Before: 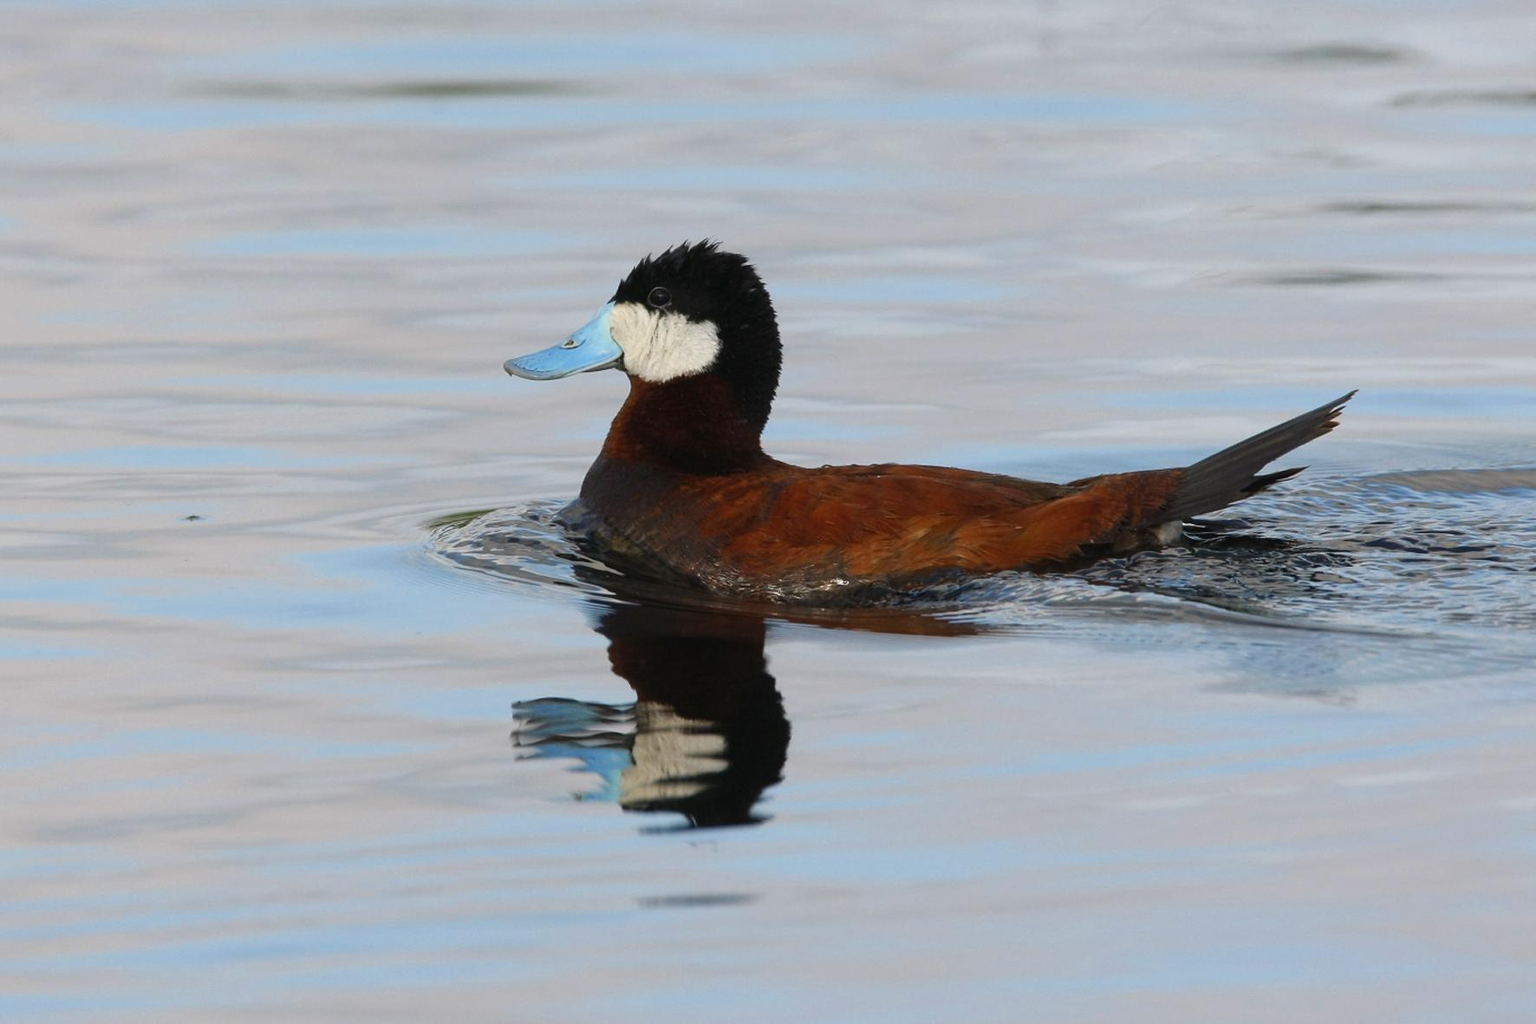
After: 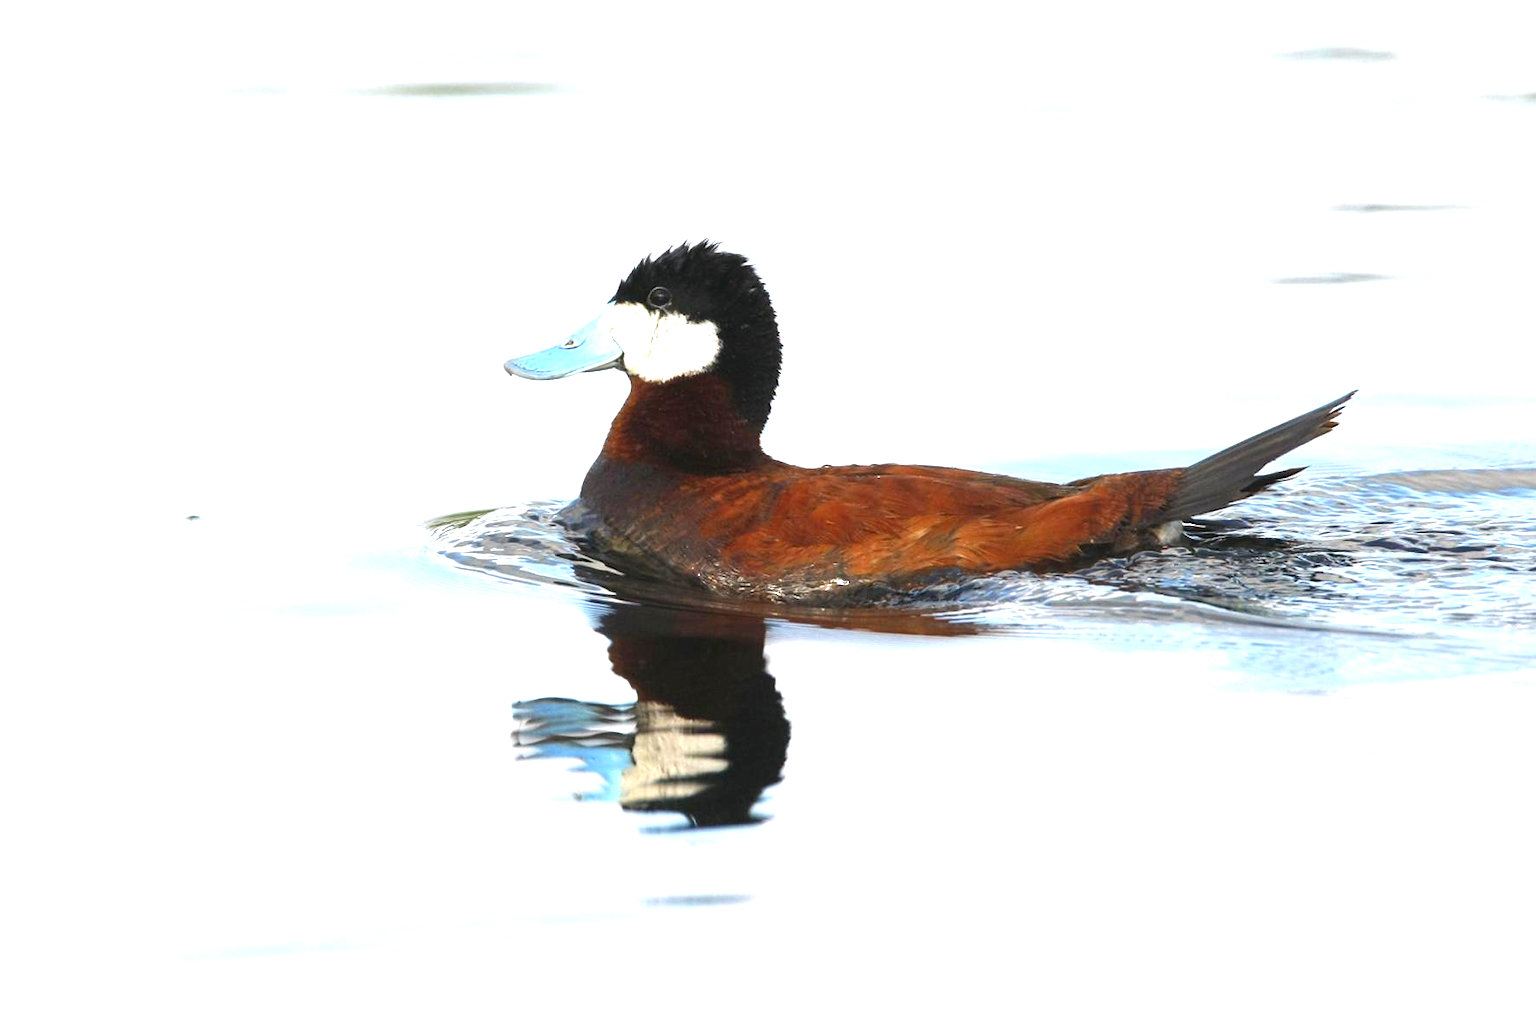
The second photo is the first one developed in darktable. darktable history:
exposure: black level correction 0, exposure 1.514 EV, compensate highlight preservation false
